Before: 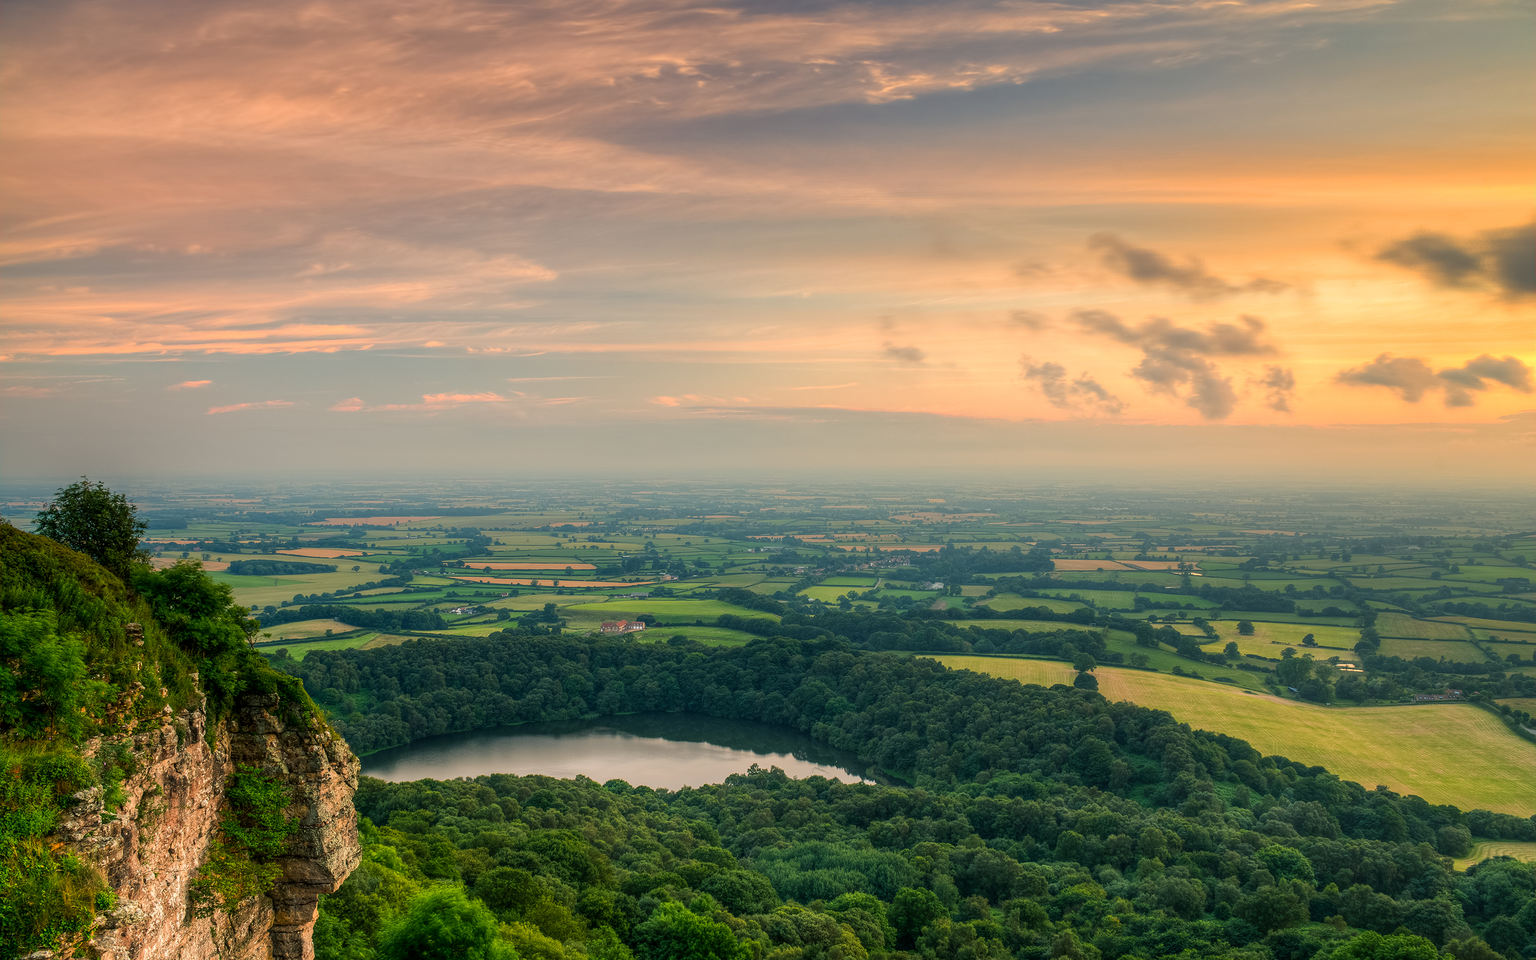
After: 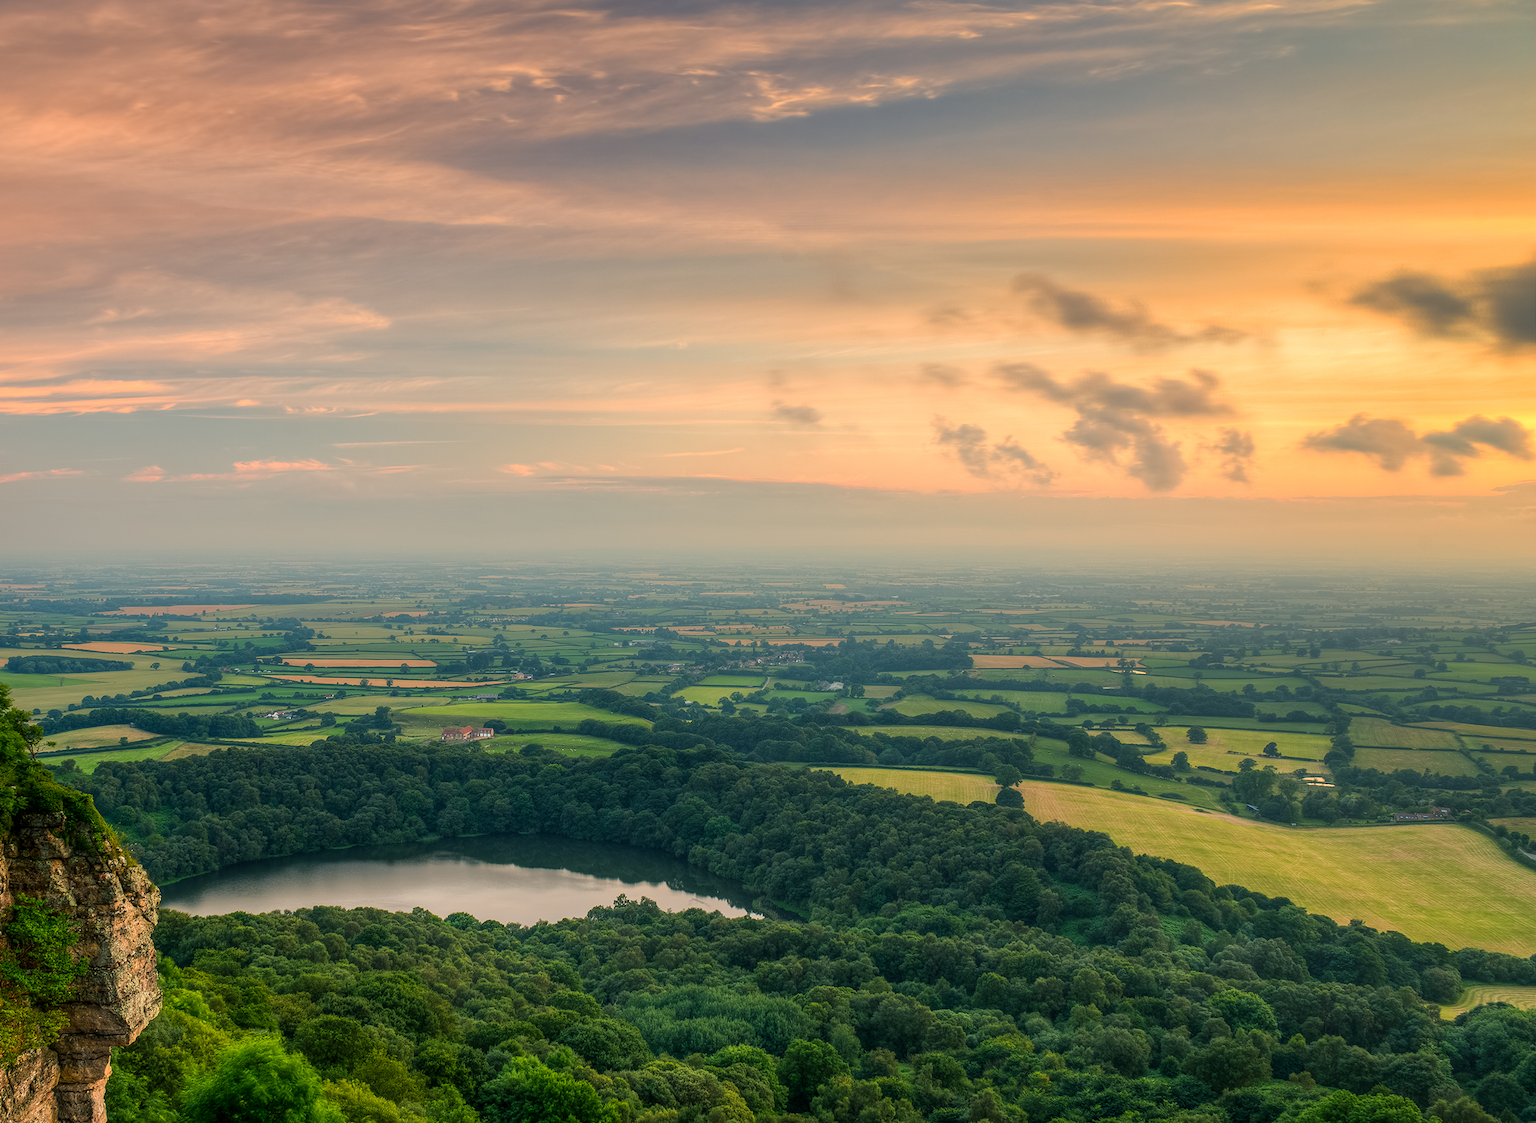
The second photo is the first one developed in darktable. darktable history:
crop and rotate: left 14.549%
